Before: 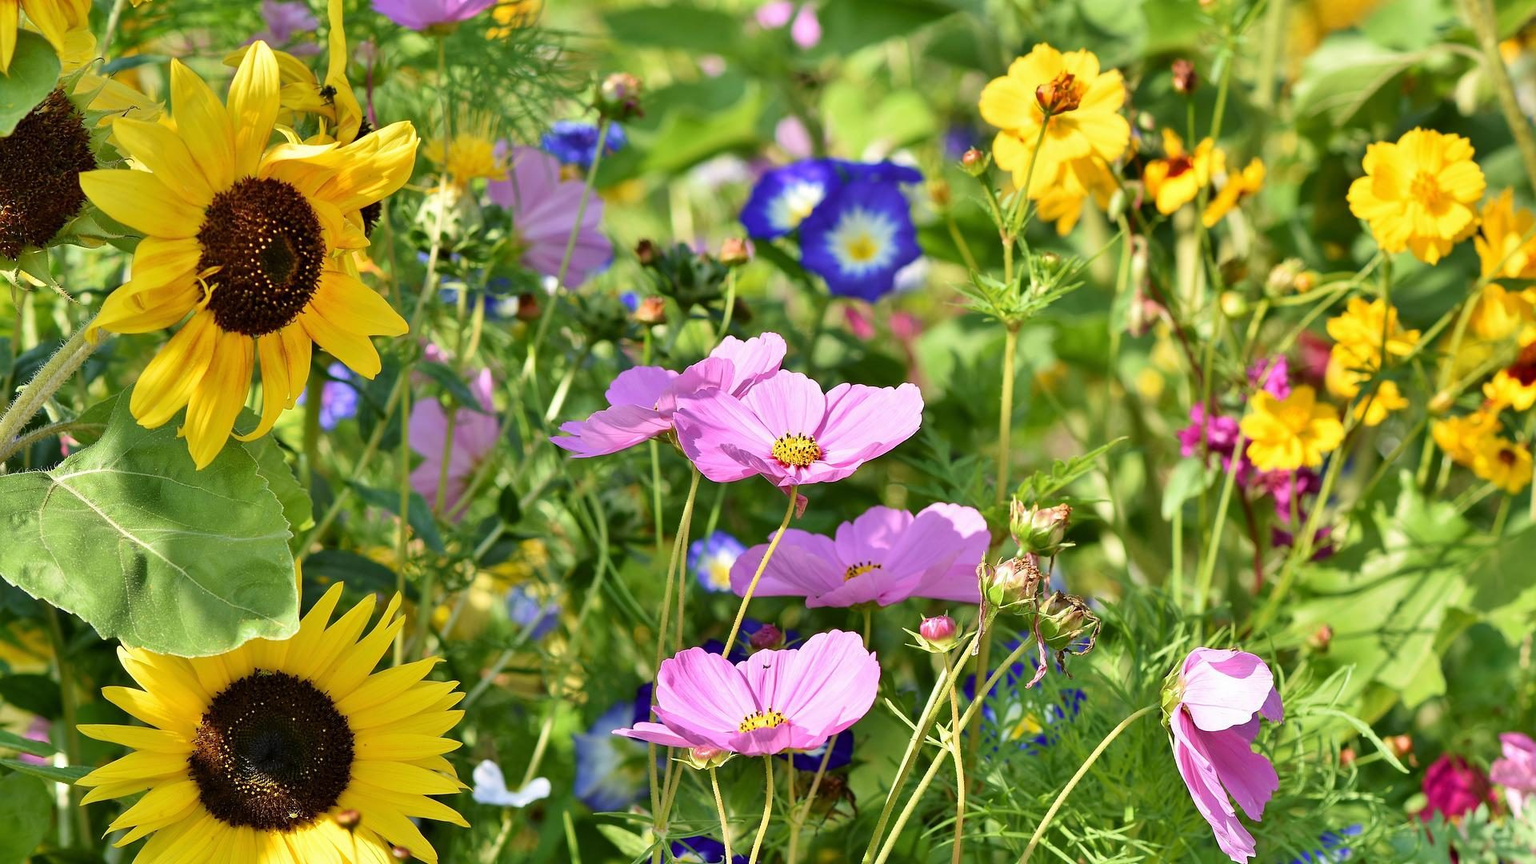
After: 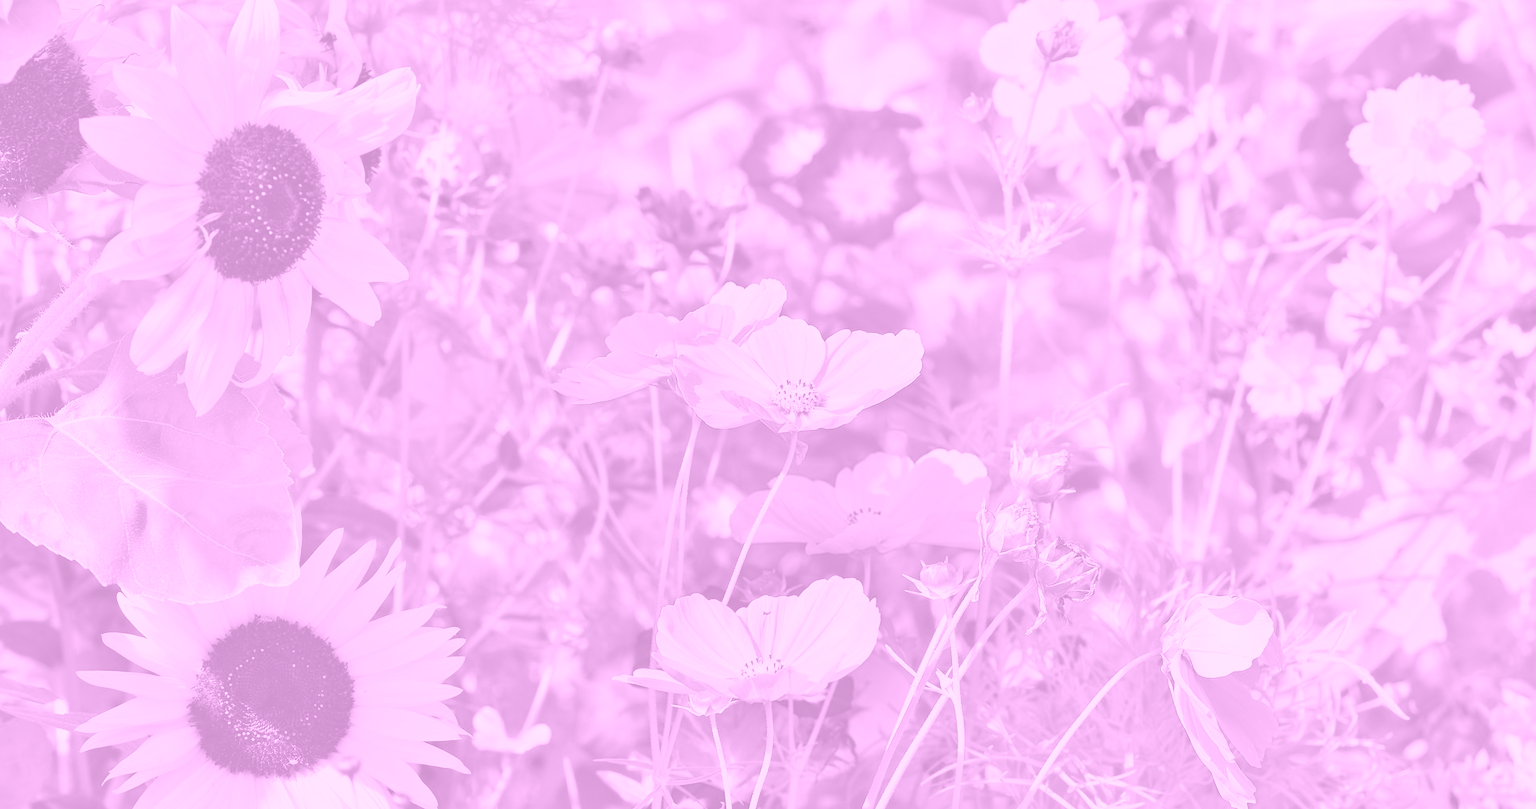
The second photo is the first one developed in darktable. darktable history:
color balance rgb: global vibrance 42.74%
crop and rotate: top 6.25%
colorize: hue 331.2°, saturation 75%, source mix 30.28%, lightness 70.52%, version 1
